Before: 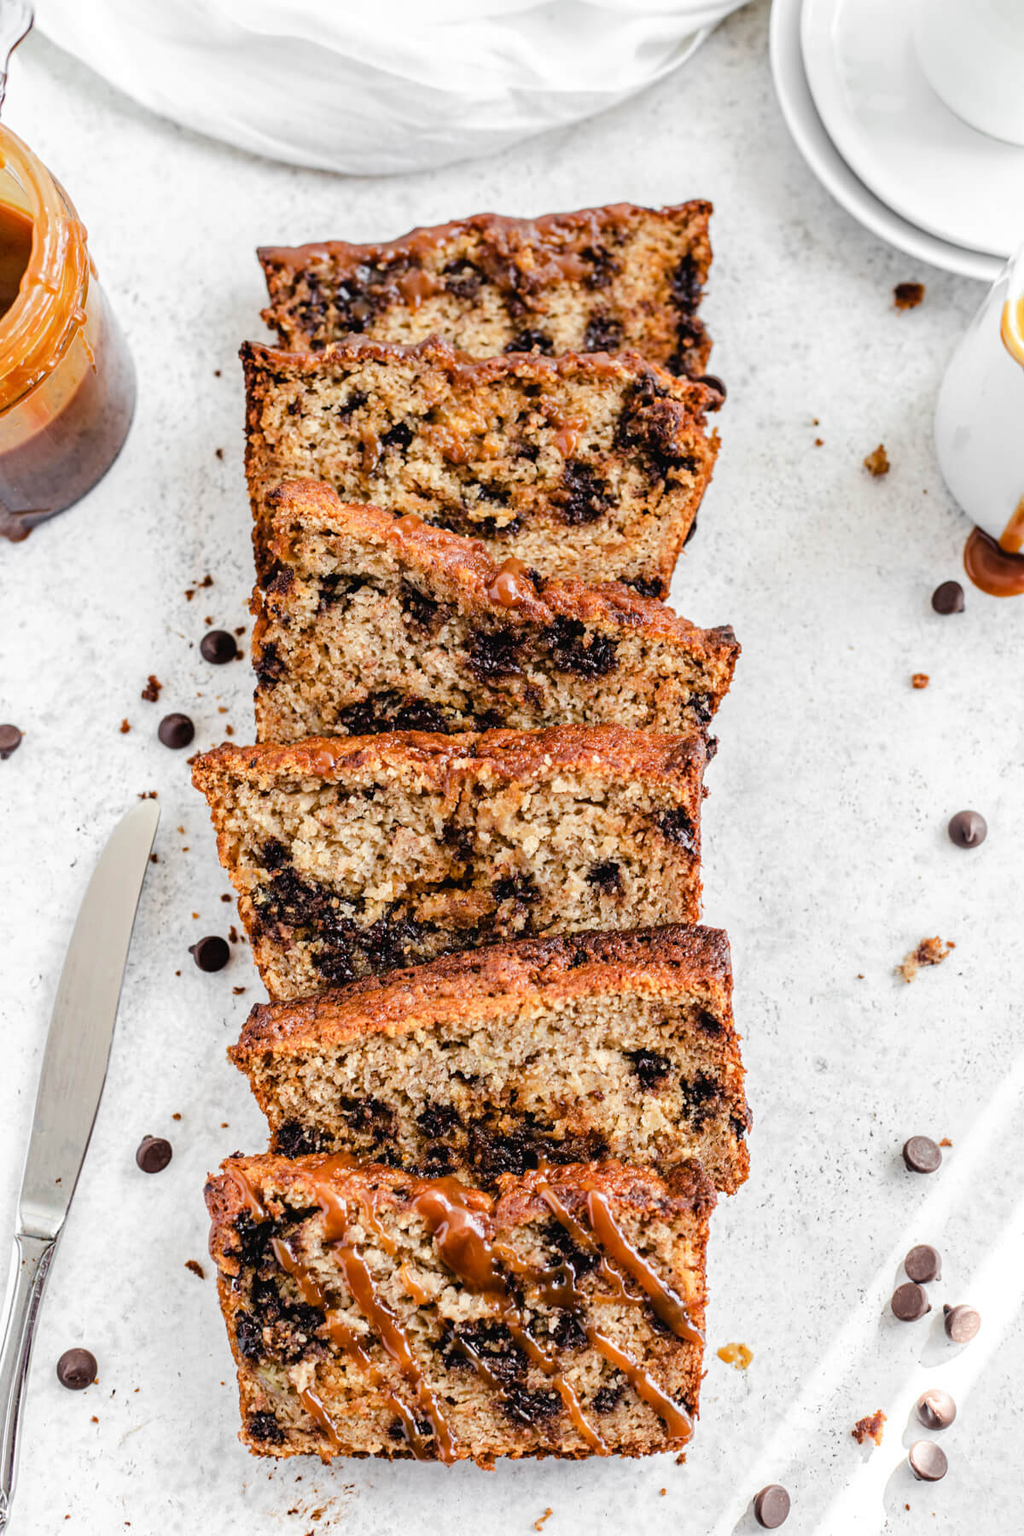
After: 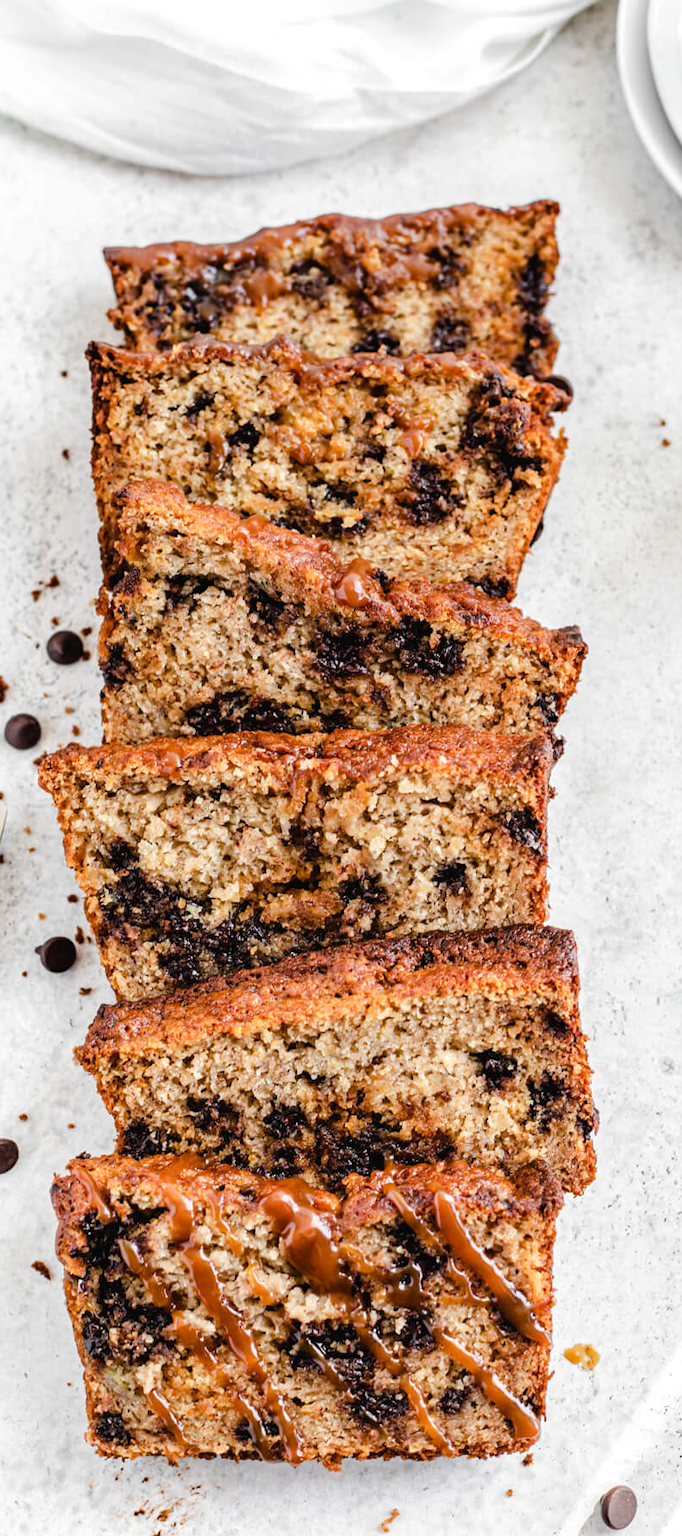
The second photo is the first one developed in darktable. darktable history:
crop and rotate: left 15.055%, right 18.278%
levels: levels [0, 0.492, 0.984]
